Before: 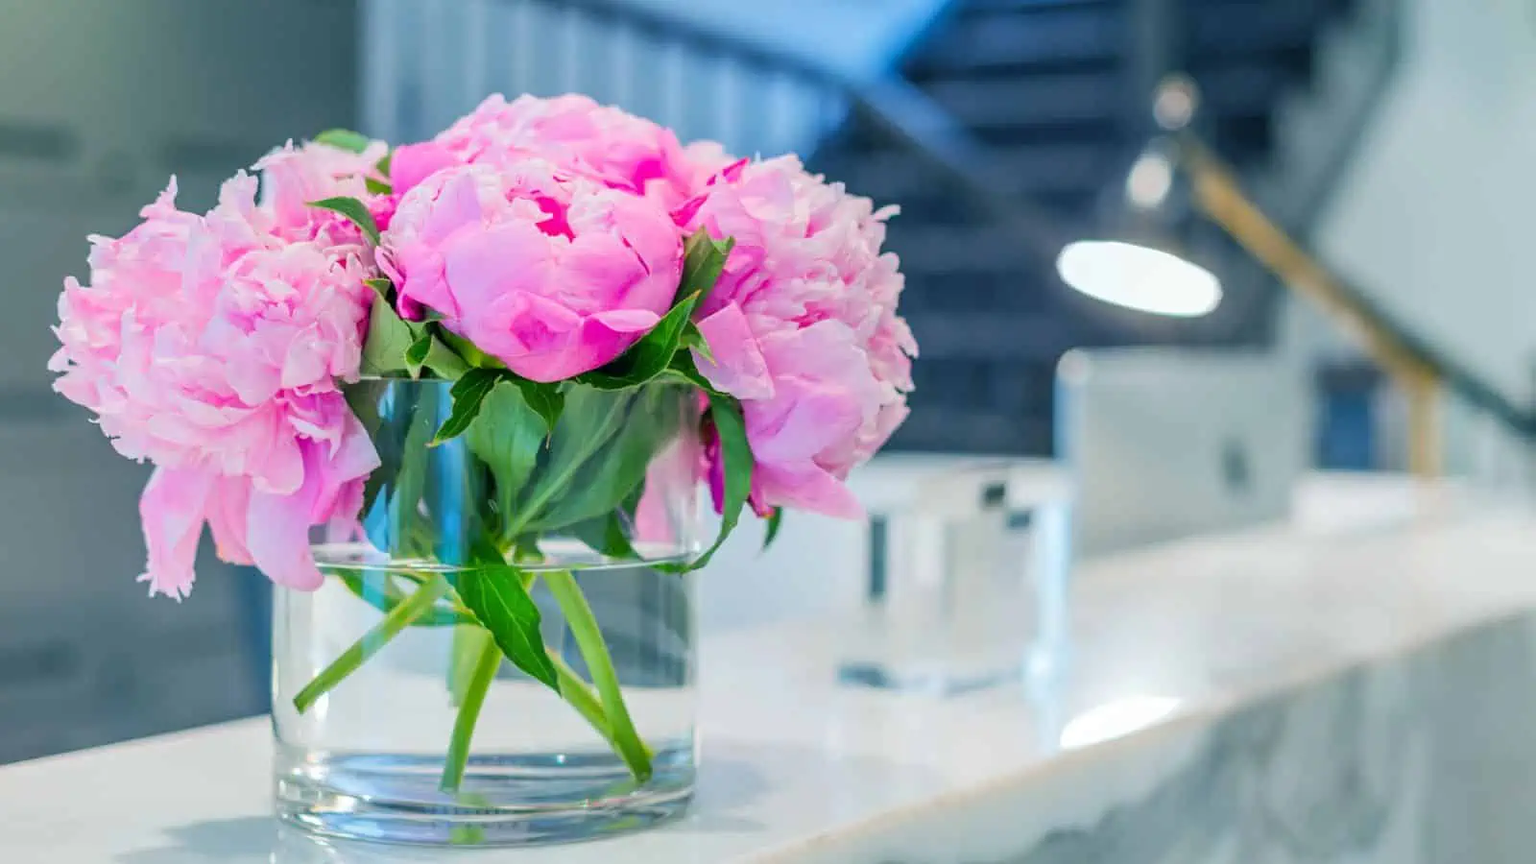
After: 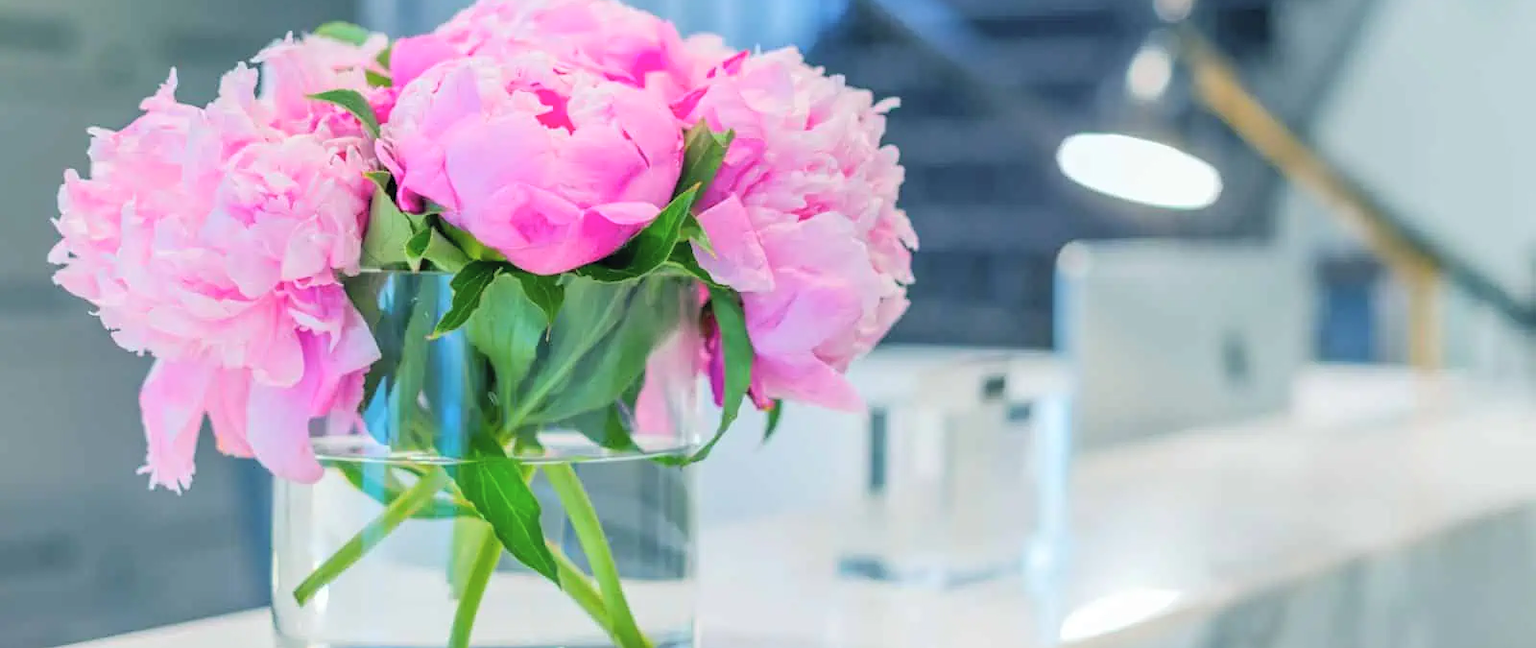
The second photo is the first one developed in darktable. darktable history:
contrast brightness saturation: brightness 0.13
crop and rotate: top 12.5%, bottom 12.5%
